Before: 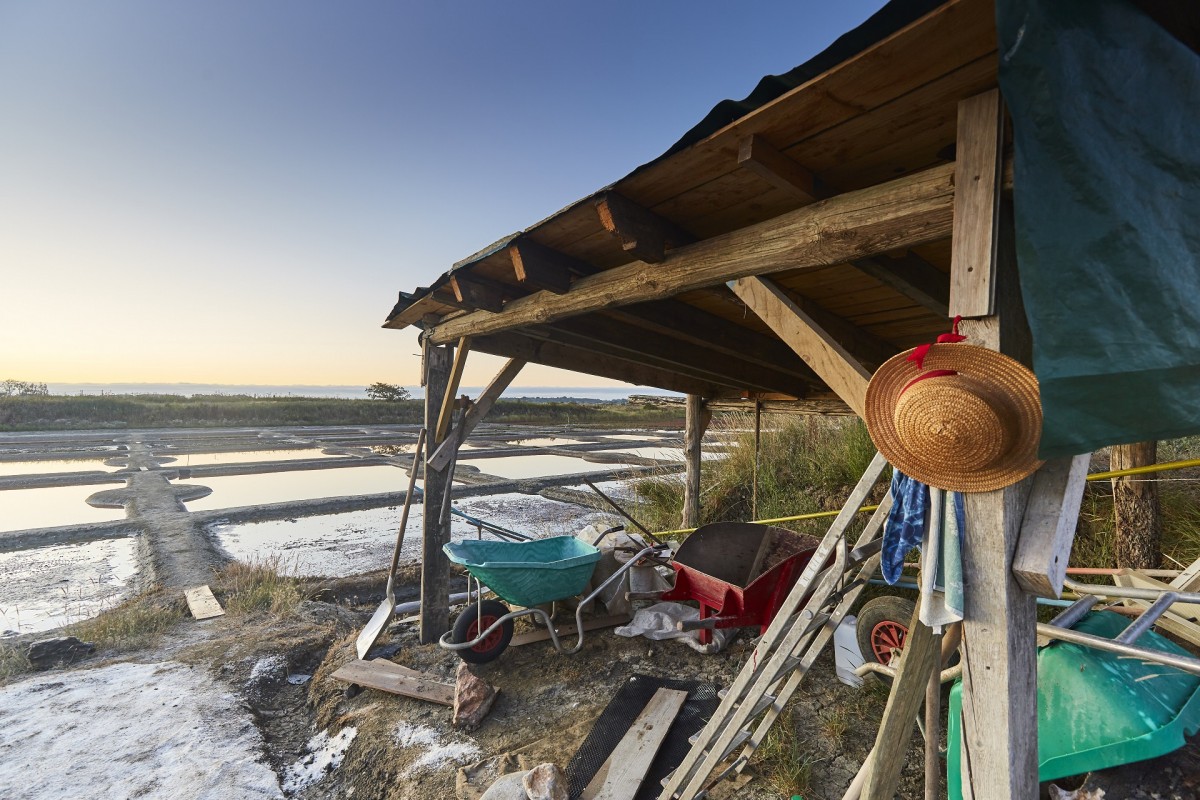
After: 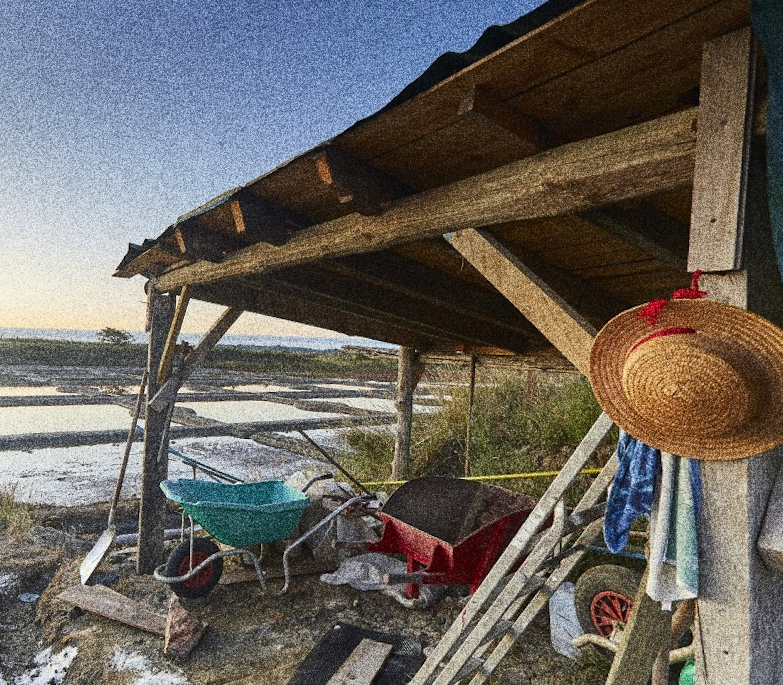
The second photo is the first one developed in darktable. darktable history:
crop and rotate: left 15.754%, right 17.579%
white balance: red 0.986, blue 1.01
grain: coarseness 30.02 ISO, strength 100%
shadows and highlights: radius 334.93, shadows 63.48, highlights 6.06, compress 87.7%, highlights color adjustment 39.73%, soften with gaussian
rotate and perspective: rotation 1.69°, lens shift (vertical) -0.023, lens shift (horizontal) -0.291, crop left 0.025, crop right 0.988, crop top 0.092, crop bottom 0.842
